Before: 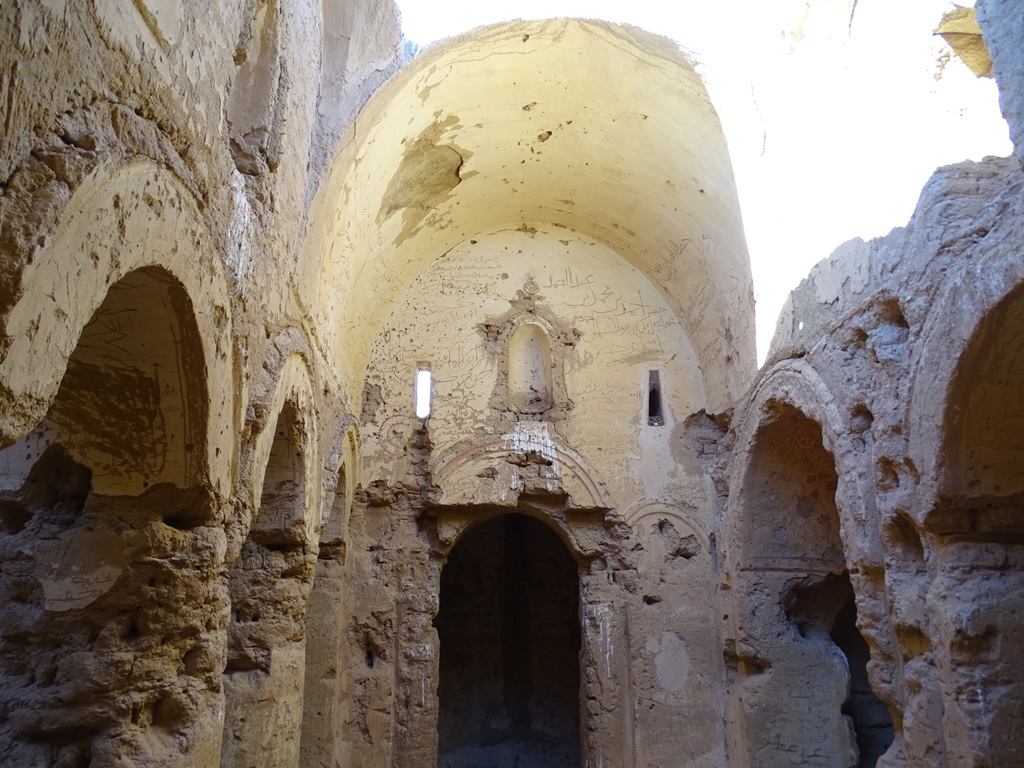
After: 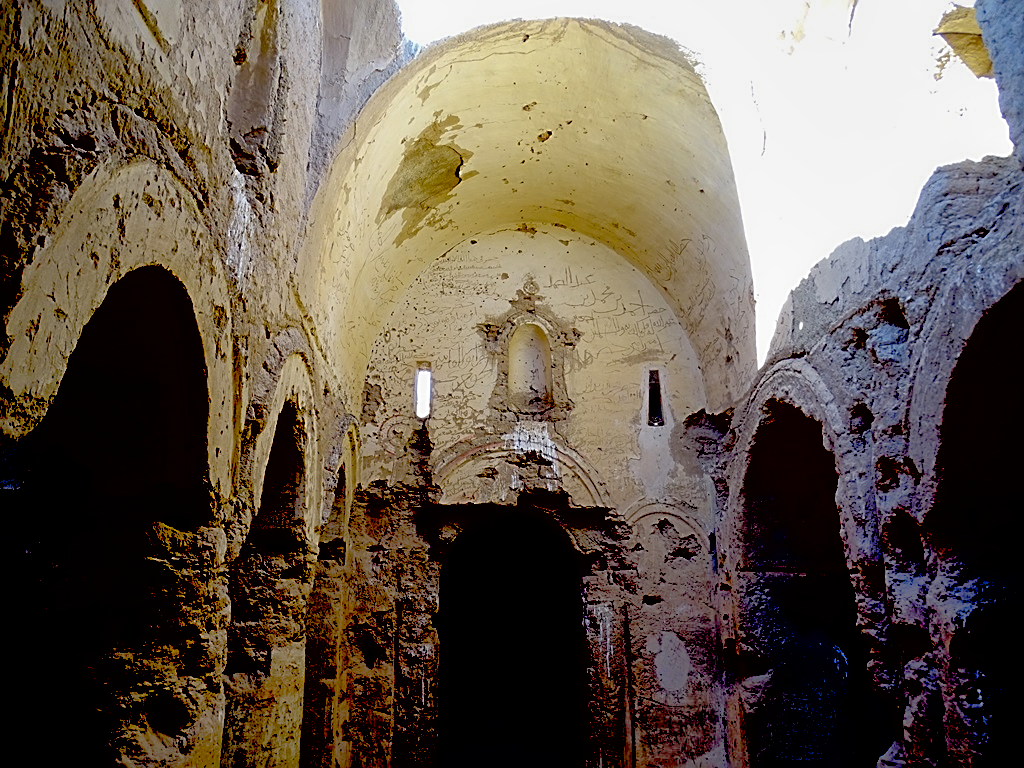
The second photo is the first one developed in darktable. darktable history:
contrast brightness saturation: saturation -0.091
contrast equalizer: octaves 7, y [[0.518, 0.517, 0.501, 0.5, 0.5, 0.5], [0.5 ×6], [0.5 ×6], [0 ×6], [0 ×6]]
sharpen: on, module defaults
exposure: black level correction 0.099, exposure -0.093 EV, compensate highlight preservation false
shadows and highlights: on, module defaults
